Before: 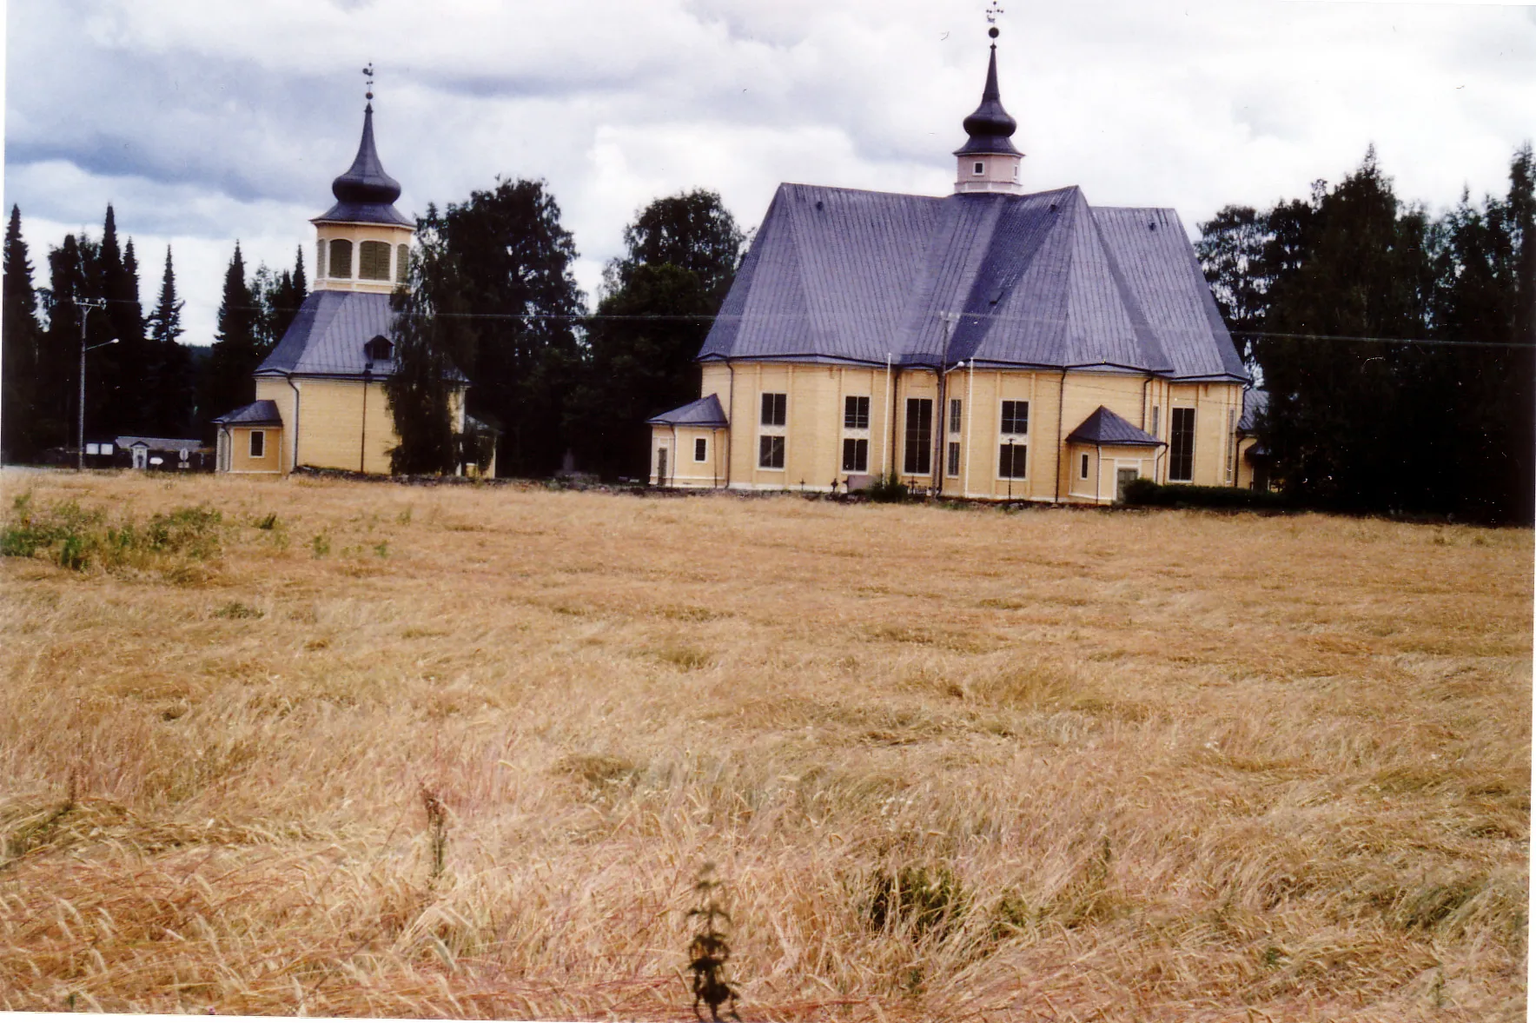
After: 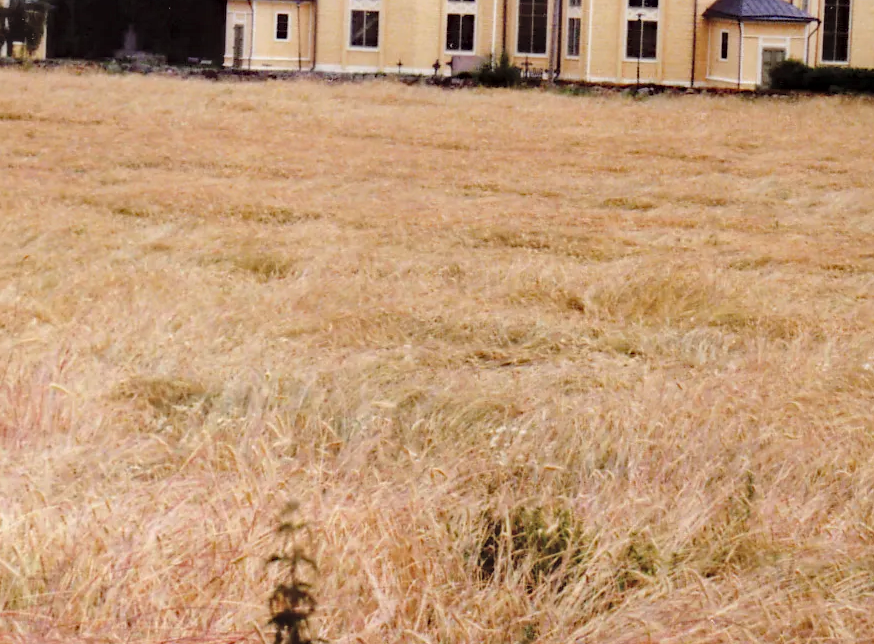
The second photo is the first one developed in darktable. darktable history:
contrast brightness saturation: brightness 0.15
crop: left 29.672%, top 41.786%, right 20.851%, bottom 3.487%
haze removal: compatibility mode true, adaptive false
